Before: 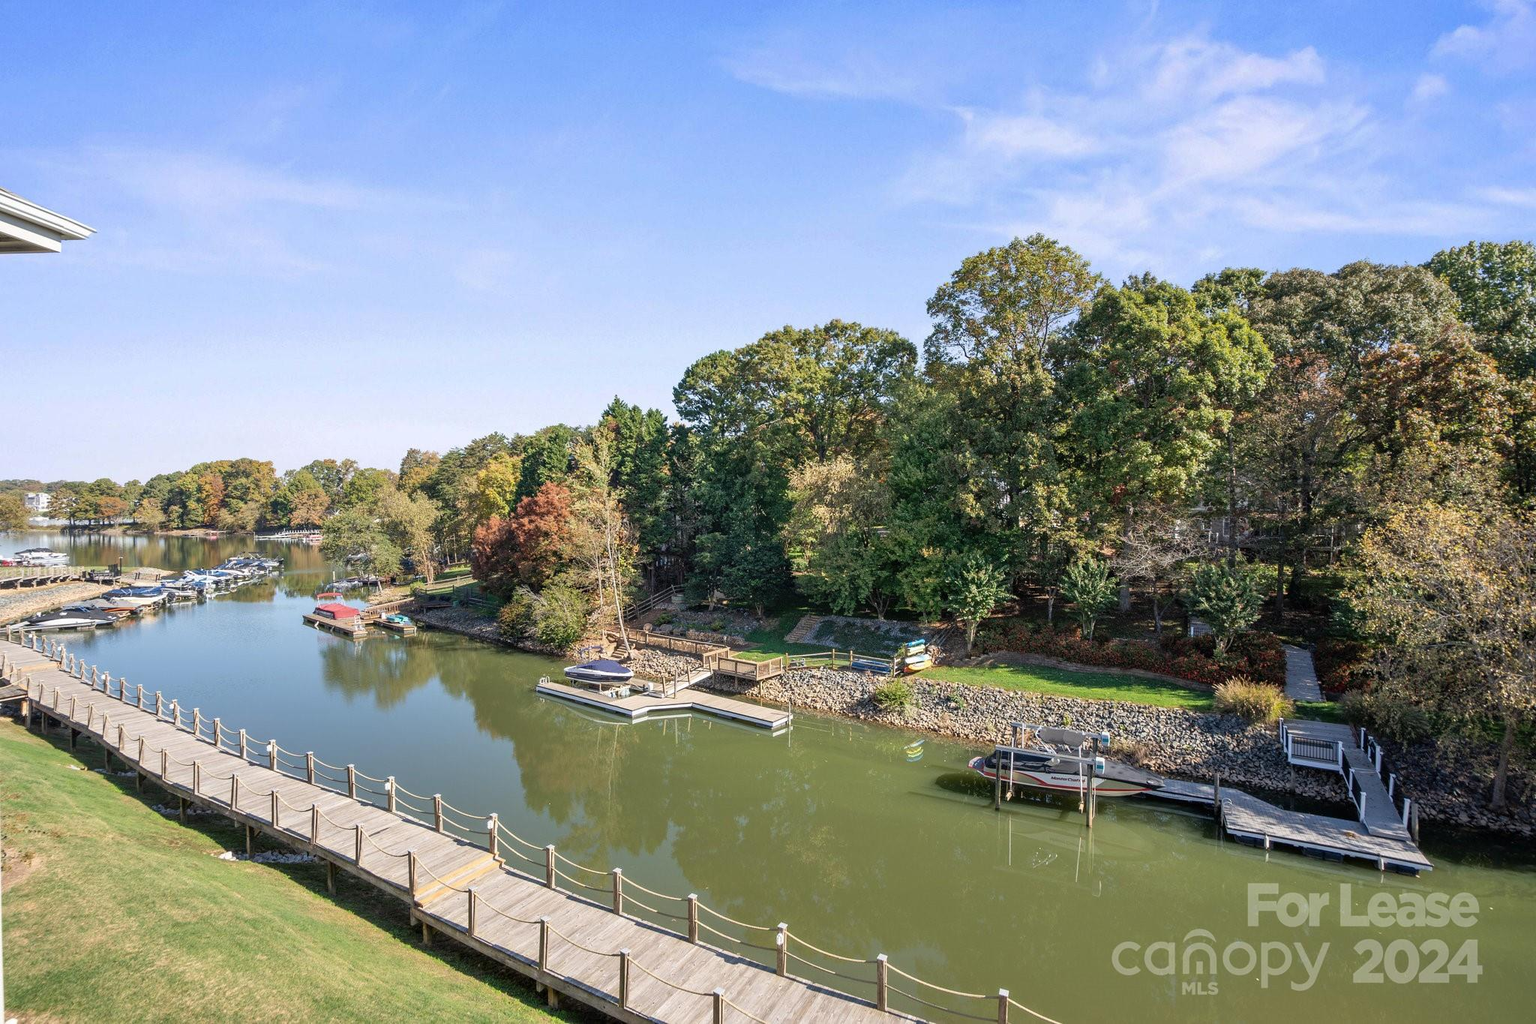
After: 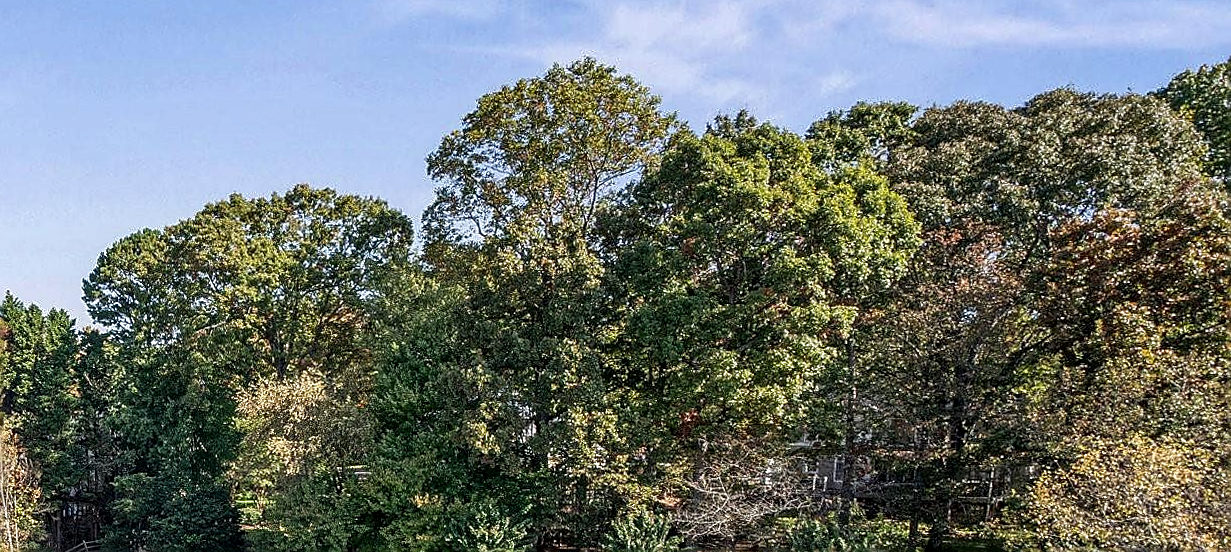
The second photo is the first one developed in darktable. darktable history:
crop: left 36.005%, top 18.293%, right 0.31%, bottom 38.444%
local contrast: detail 130%
contrast brightness saturation: brightness -0.09
rotate and perspective: rotation 0.062°, lens shift (vertical) 0.115, lens shift (horizontal) -0.133, crop left 0.047, crop right 0.94, crop top 0.061, crop bottom 0.94
sharpen: radius 1.4, amount 1.25, threshold 0.7
